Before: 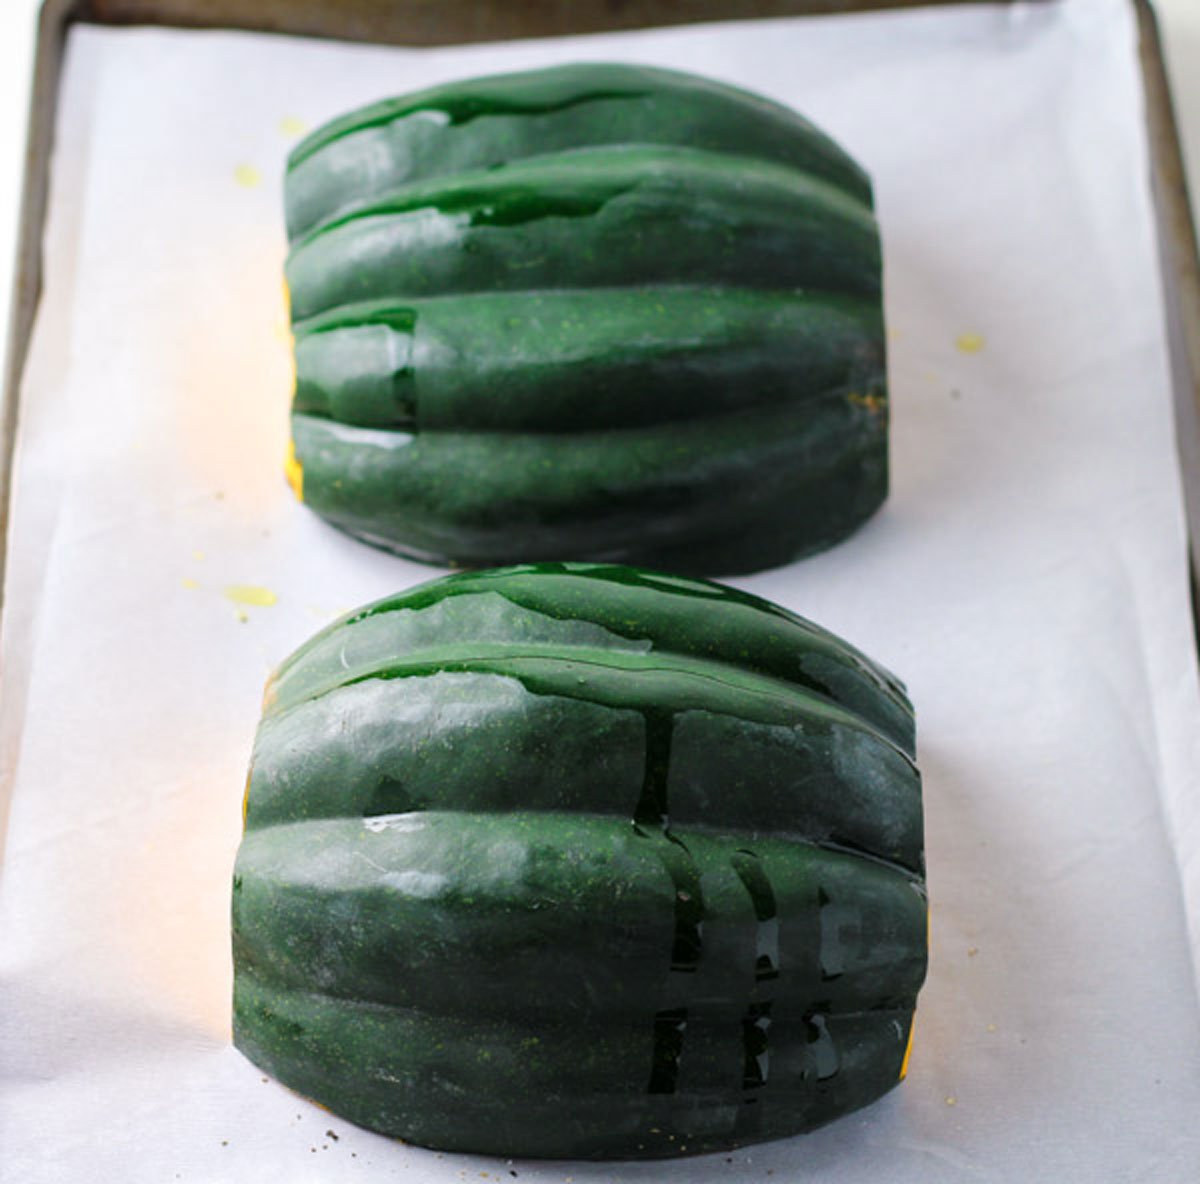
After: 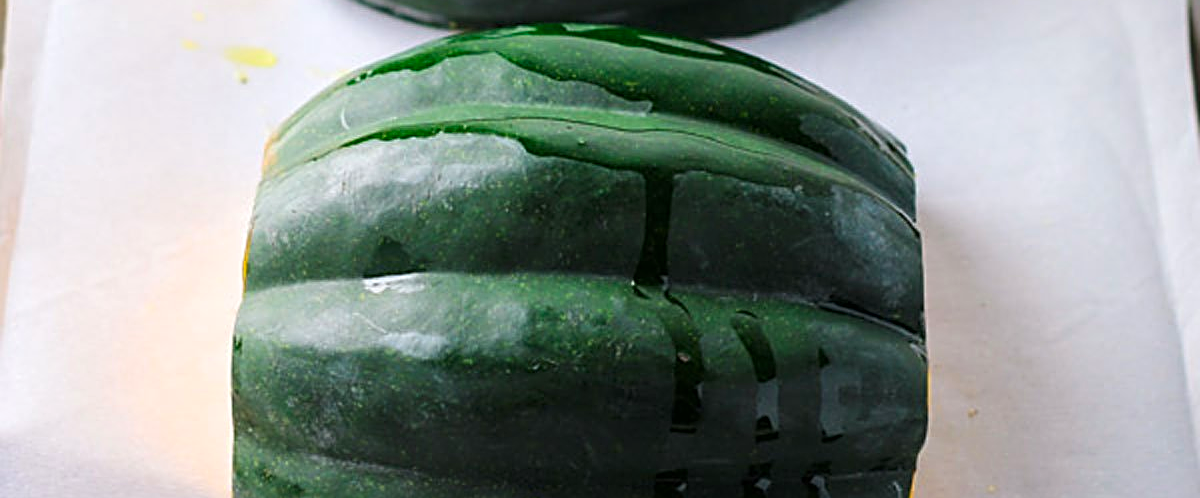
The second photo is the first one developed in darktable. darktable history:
crop: top 45.551%, bottom 12.262%
sharpen: radius 2.543, amount 0.636
contrast brightness saturation: contrast 0.08, saturation 0.2
